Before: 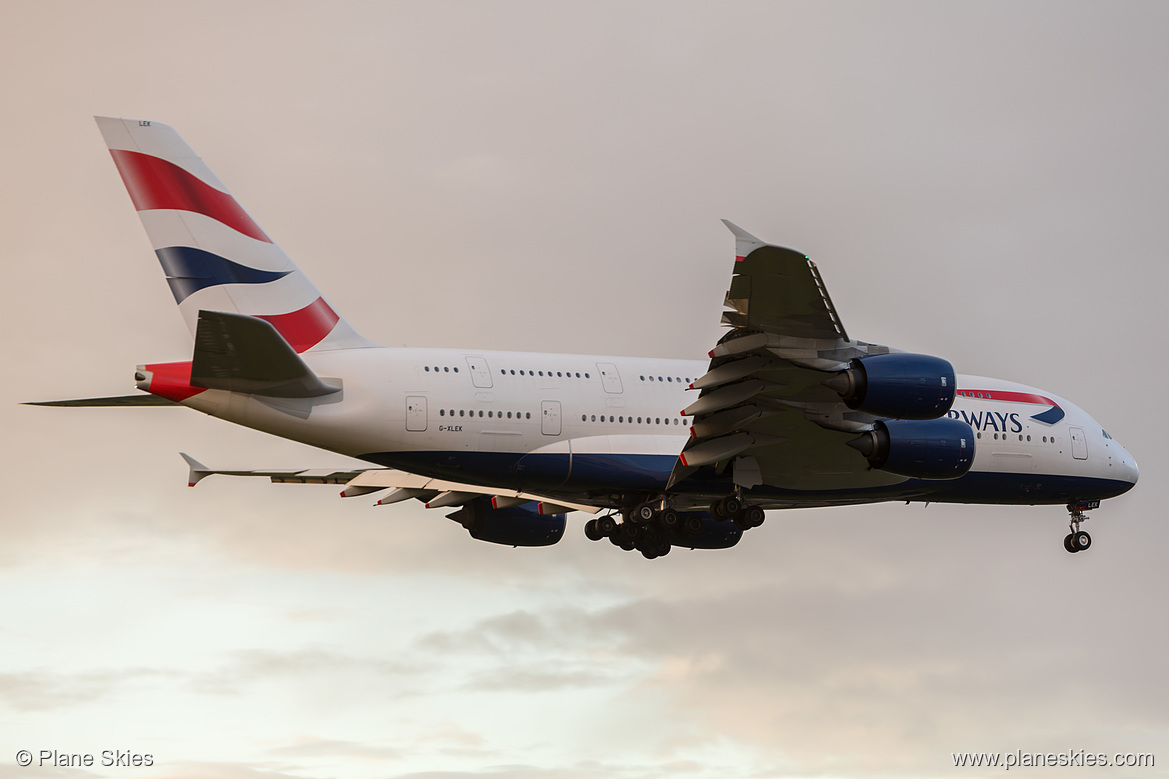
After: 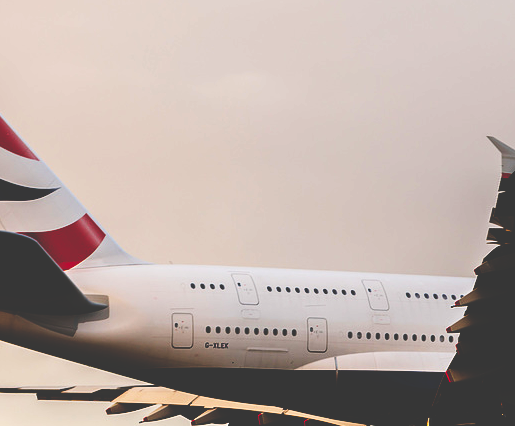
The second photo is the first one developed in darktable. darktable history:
base curve: curves: ch0 [(0, 0.036) (0.083, 0.04) (0.804, 1)], preserve colors none
exposure: compensate highlight preservation false
crop: left 20.093%, top 10.75%, right 35.8%, bottom 34.443%
tone curve: curves: ch0 [(0, 0) (0.004, 0.001) (0.133, 0.112) (0.325, 0.362) (0.832, 0.893) (1, 1)], preserve colors none
